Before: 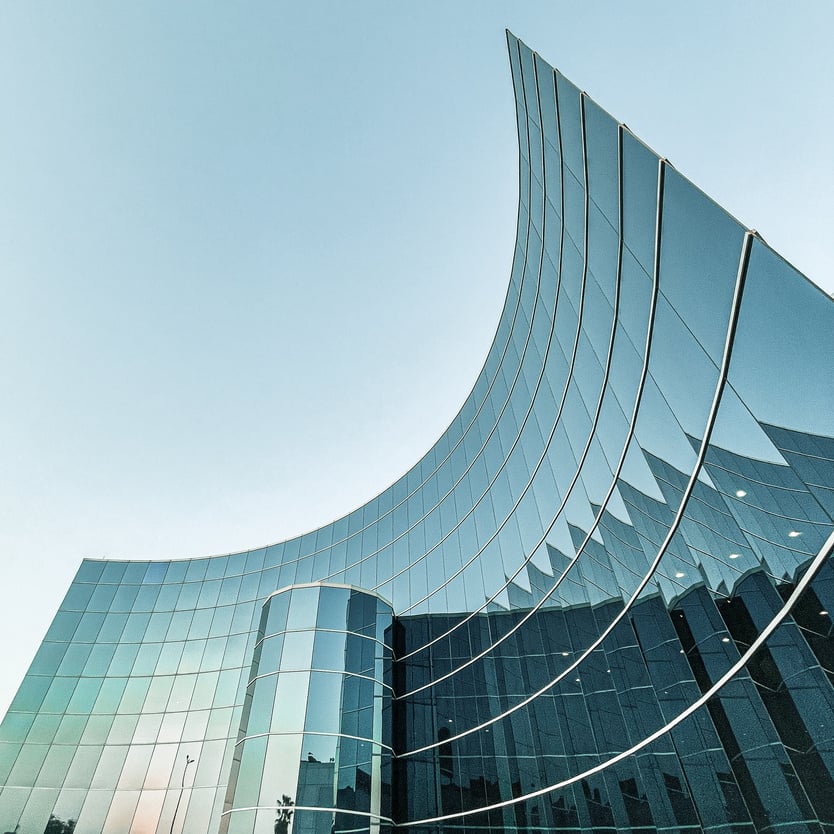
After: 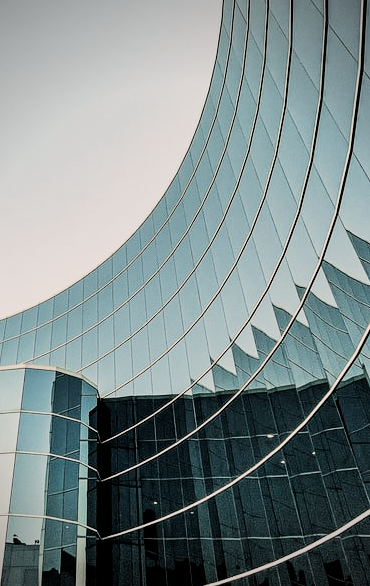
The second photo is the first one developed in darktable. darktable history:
white balance: red 1.127, blue 0.943
crop: left 35.432%, top 26.233%, right 20.145%, bottom 3.432%
vignetting: fall-off start 71.74%
filmic rgb: black relative exposure -5 EV, hardness 2.88, contrast 1.3, highlights saturation mix -30%
